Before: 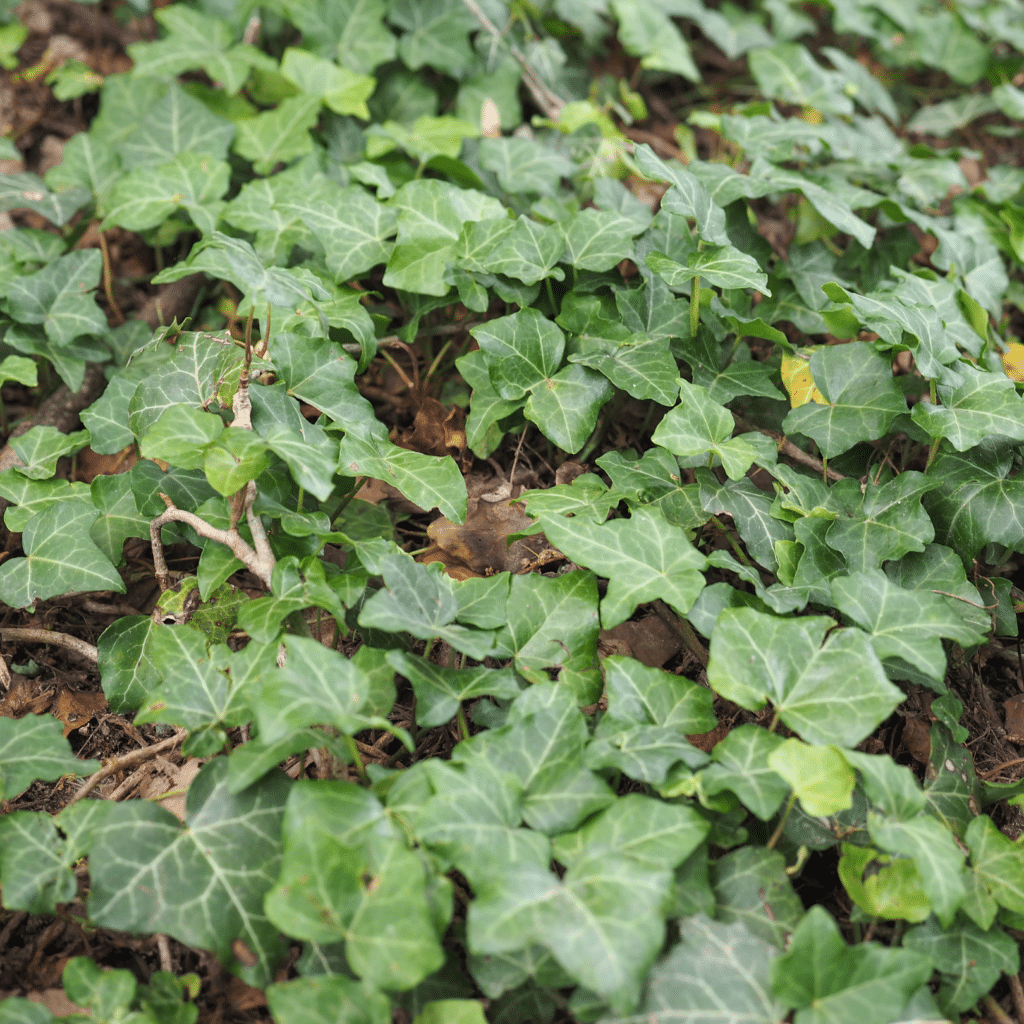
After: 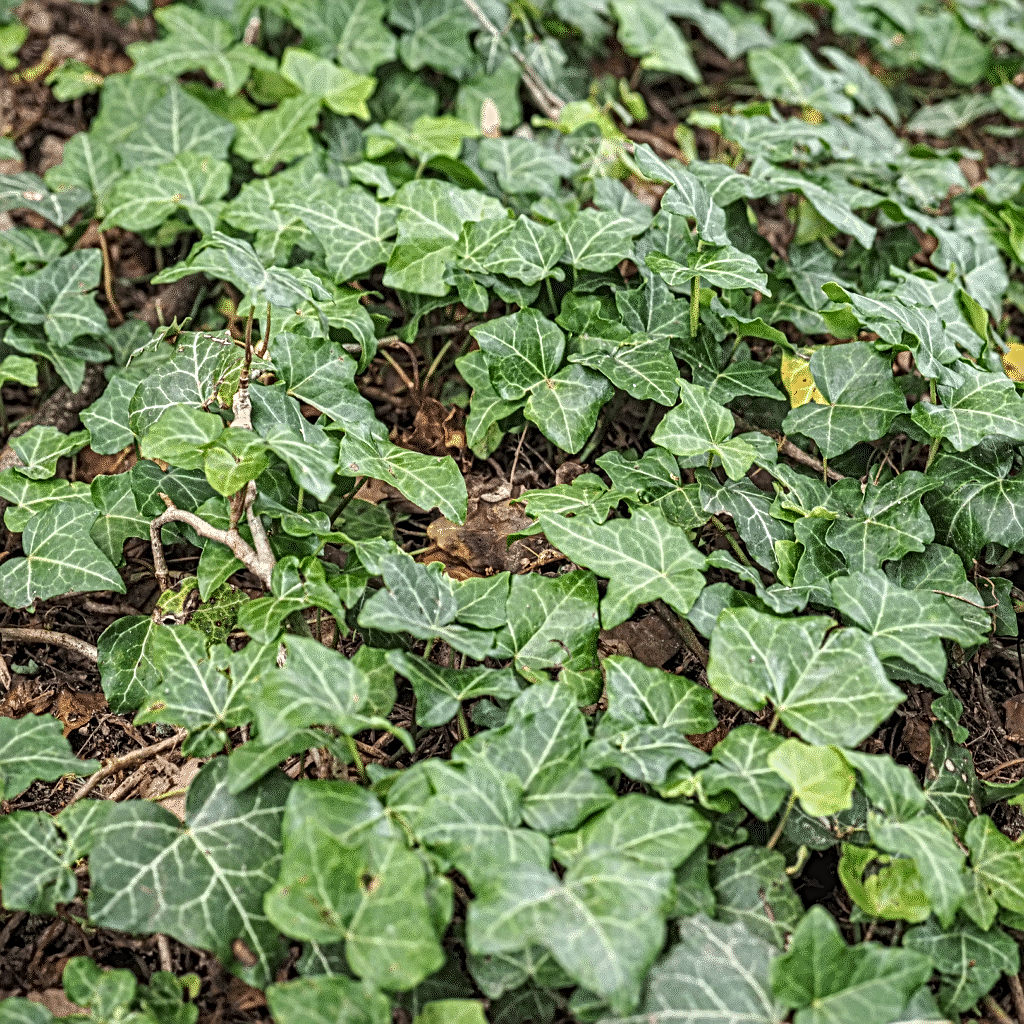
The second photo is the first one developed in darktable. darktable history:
local contrast: mode bilateral grid, contrast 20, coarseness 3, detail 300%, midtone range 0.2
